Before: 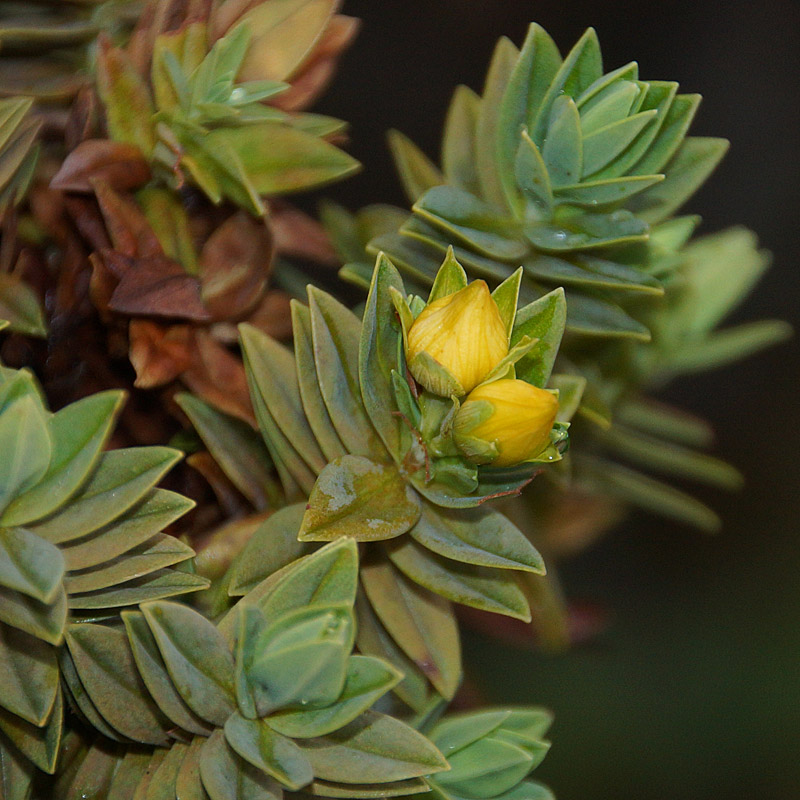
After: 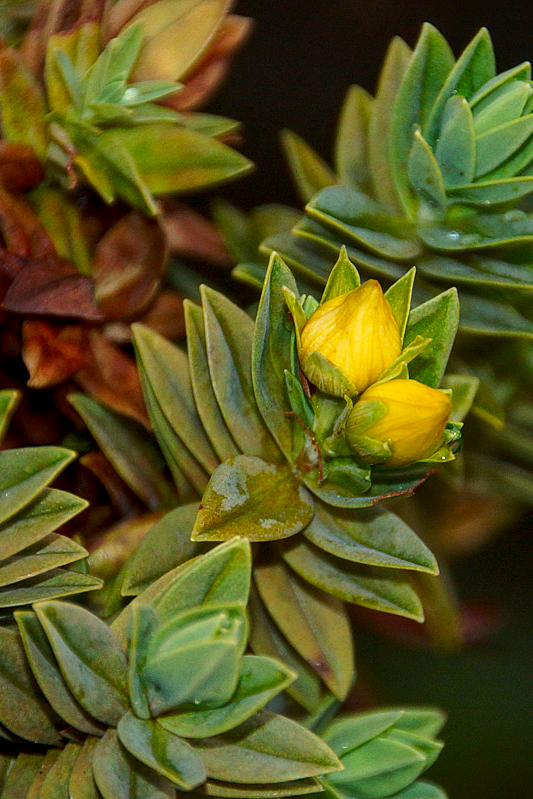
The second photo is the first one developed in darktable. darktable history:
contrast brightness saturation: contrast 0.159, saturation 0.326
crop and rotate: left 13.546%, right 19.754%
local contrast: on, module defaults
